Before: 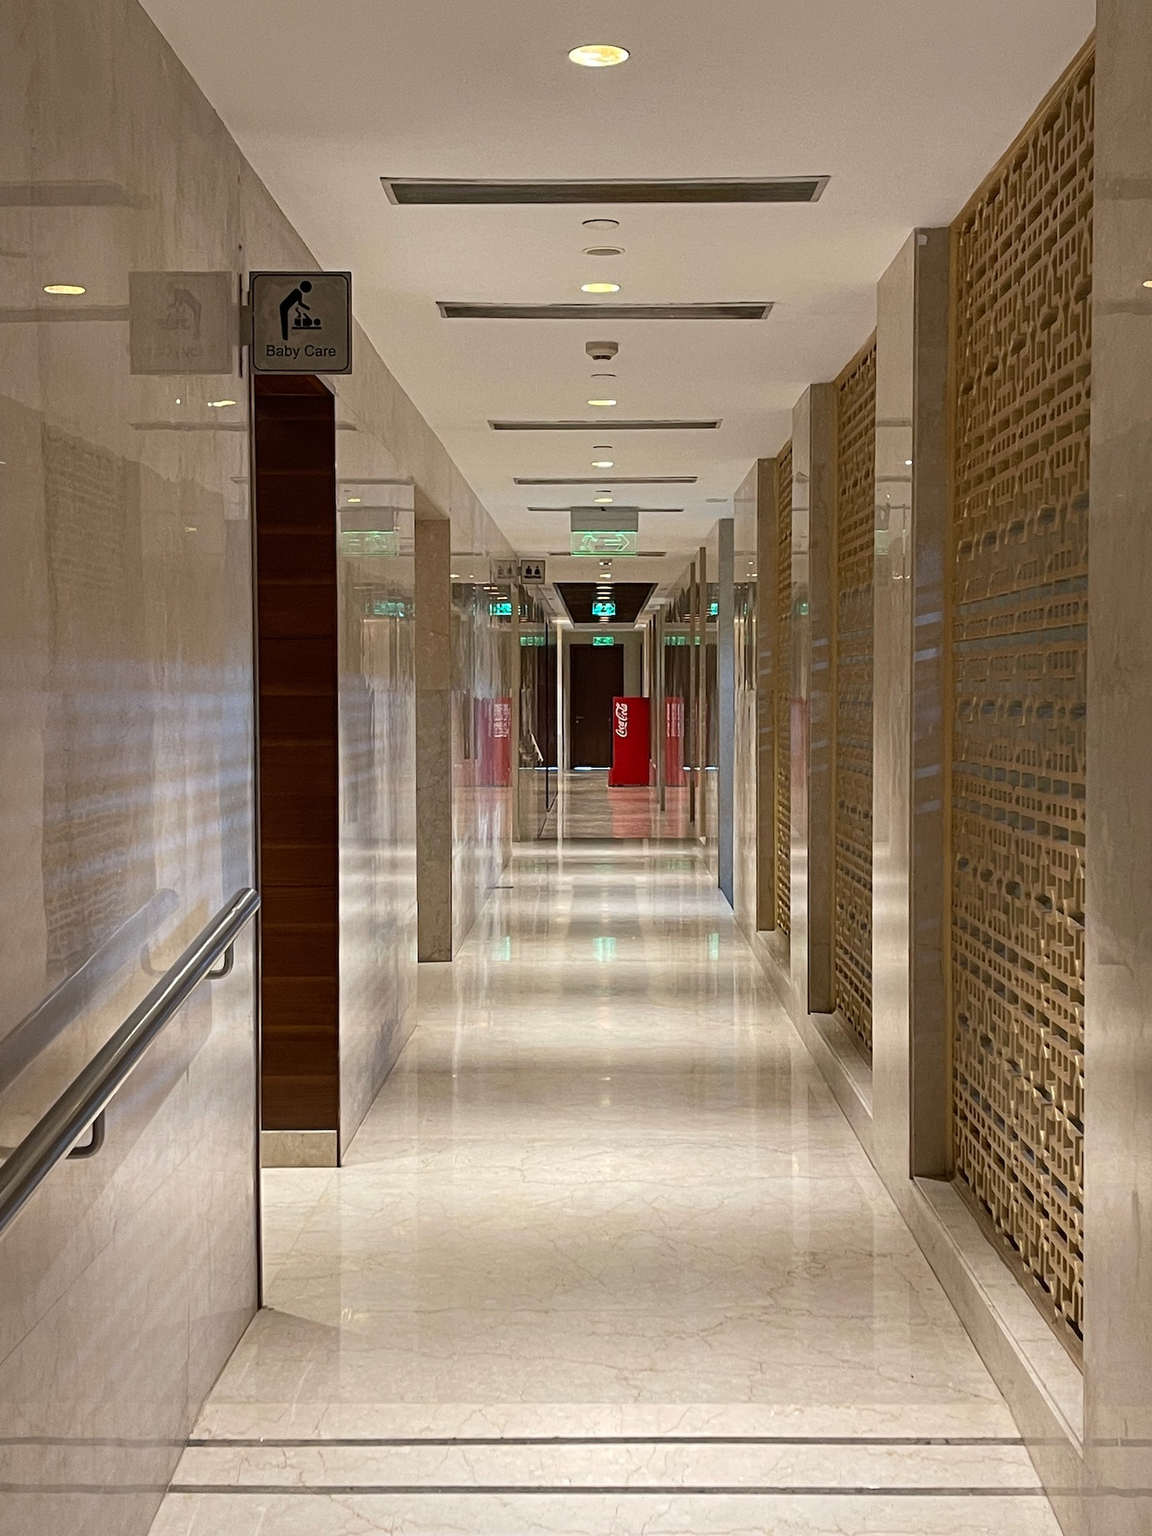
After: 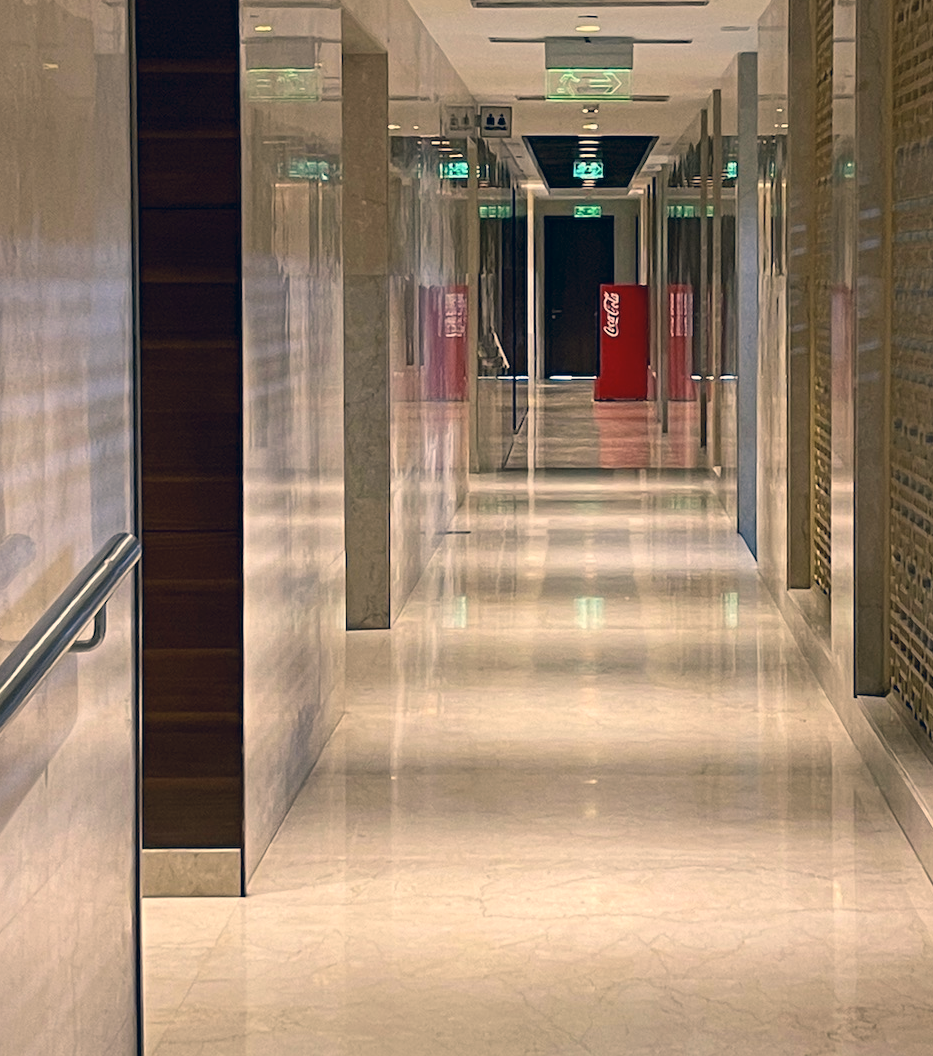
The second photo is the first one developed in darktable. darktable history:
crop: left 13.262%, top 31.152%, right 24.495%, bottom 16.044%
color correction: highlights a* 10.27, highlights b* 14.23, shadows a* -10.37, shadows b* -14.84
